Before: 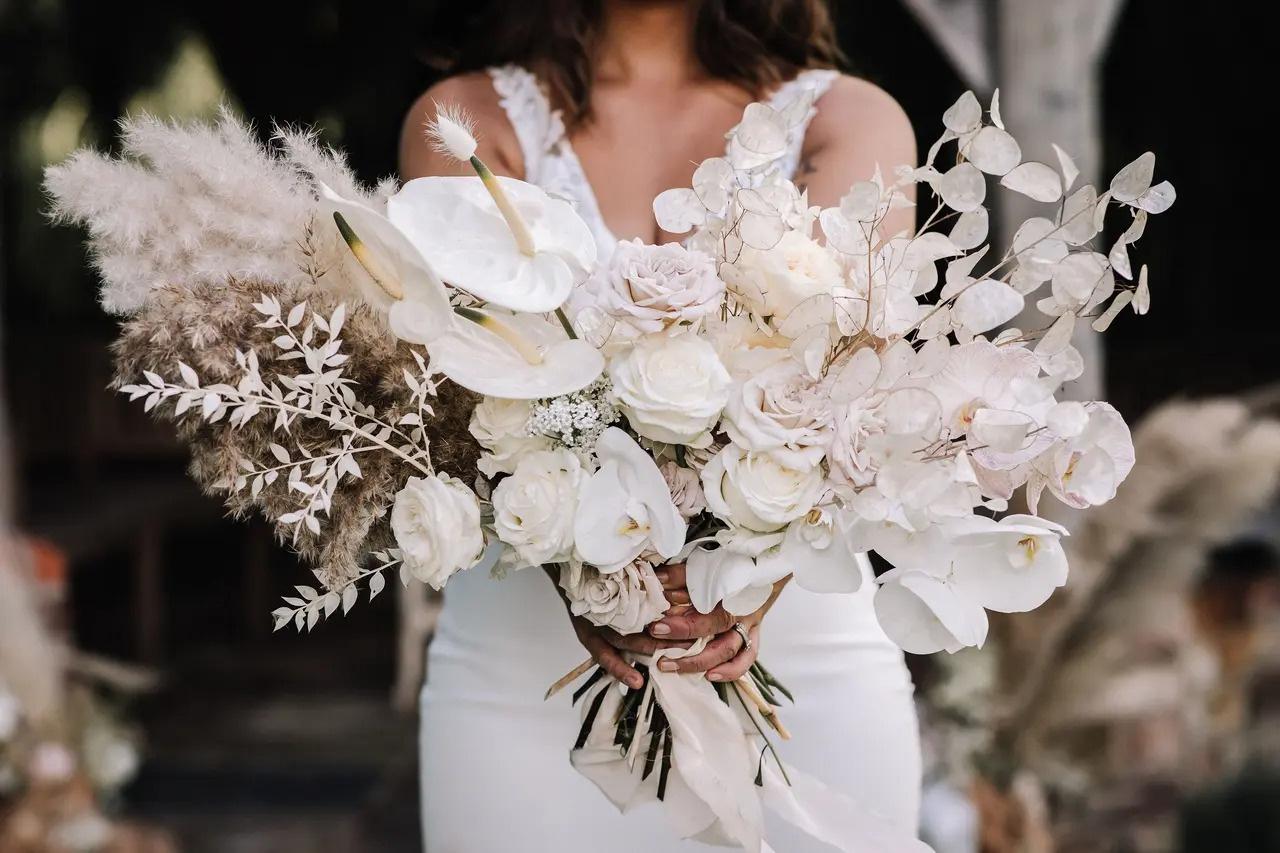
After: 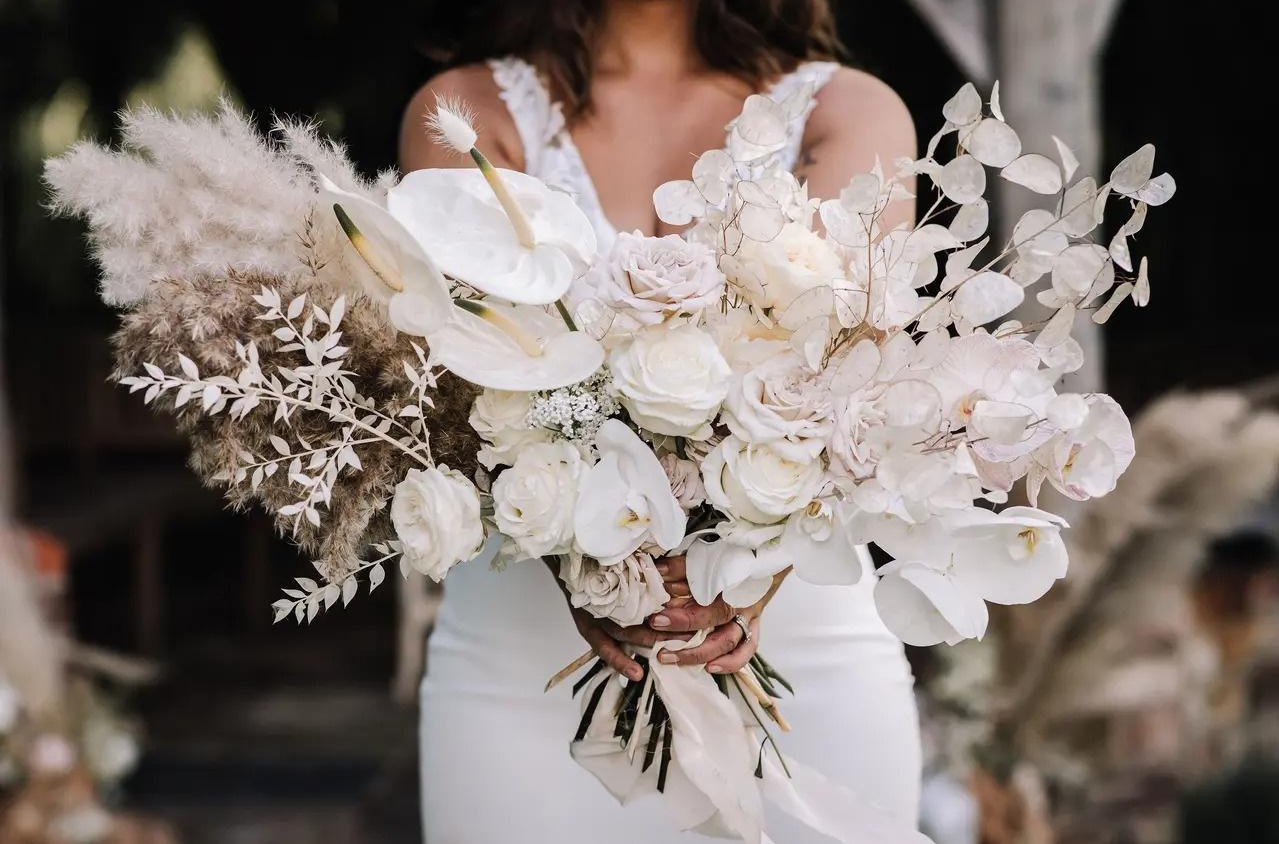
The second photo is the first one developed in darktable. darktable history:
crop: top 1.049%, right 0.001%
white balance: emerald 1
